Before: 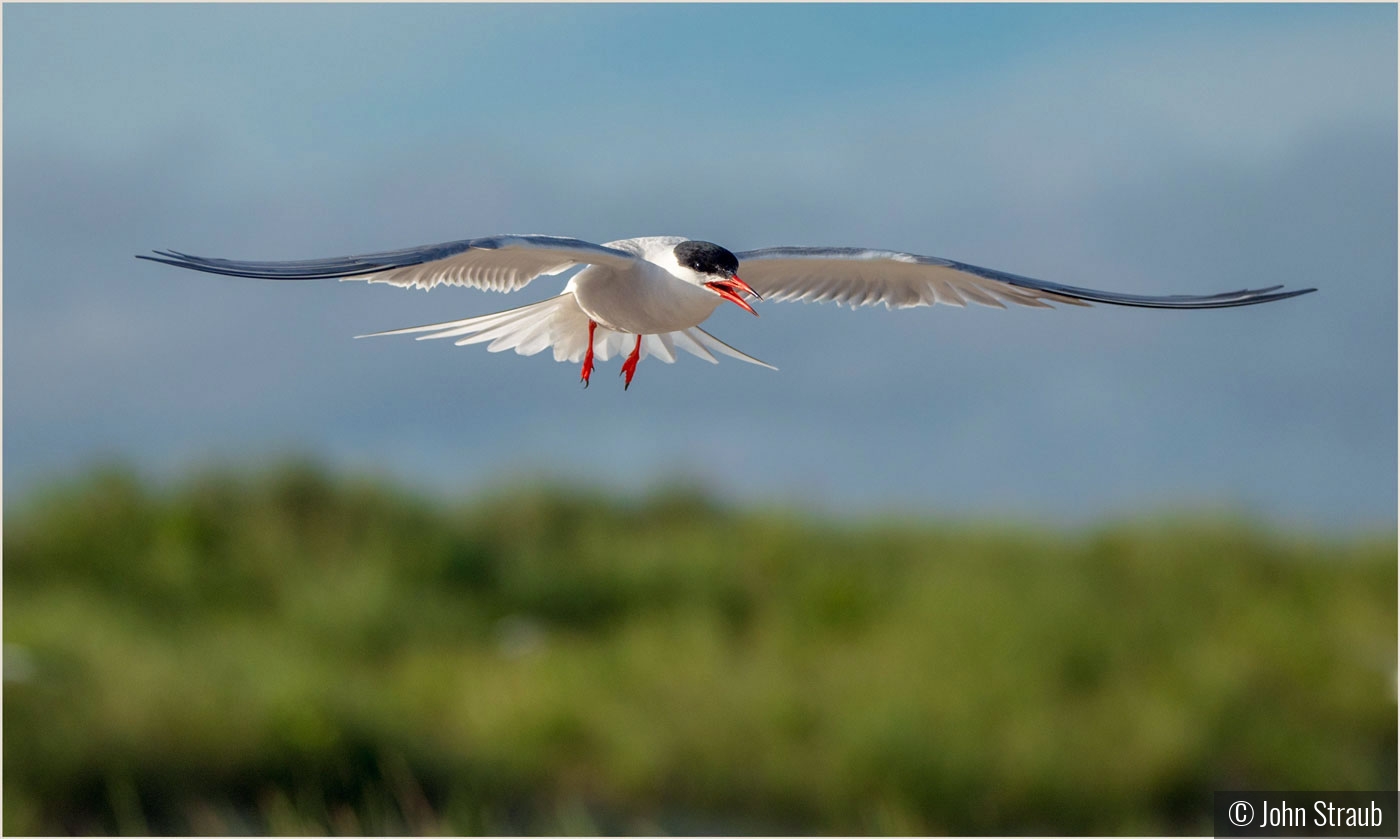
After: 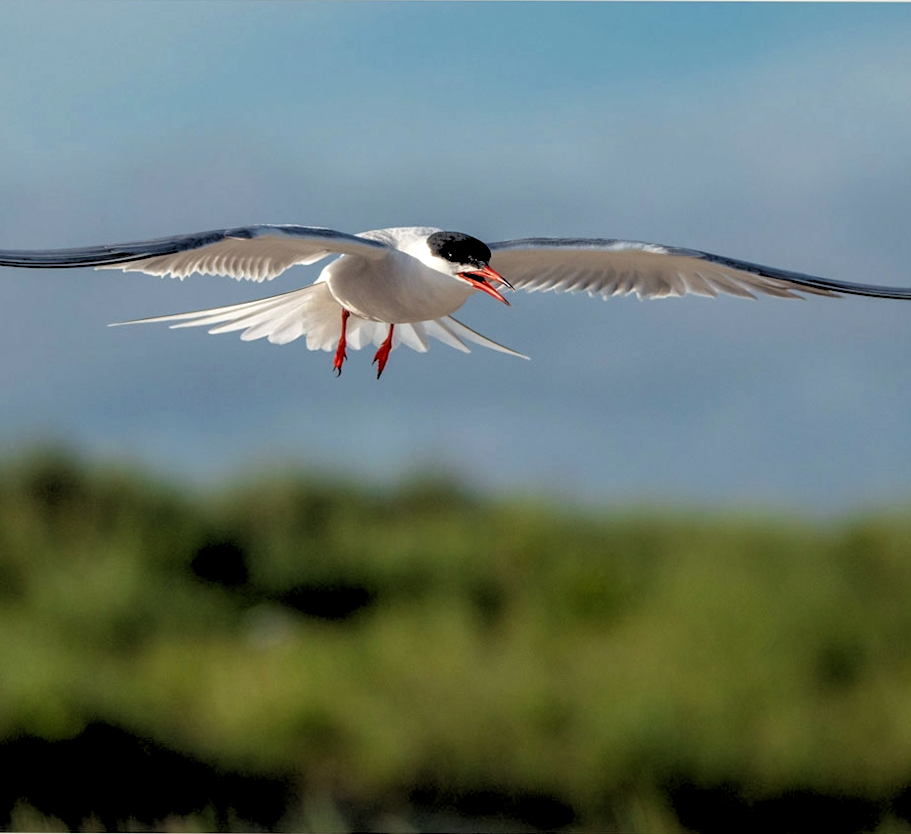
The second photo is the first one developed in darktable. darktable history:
rotate and perspective: rotation 0.226°, lens shift (vertical) -0.042, crop left 0.023, crop right 0.982, crop top 0.006, crop bottom 0.994
rgb levels: levels [[0.034, 0.472, 0.904], [0, 0.5, 1], [0, 0.5, 1]]
crop: left 16.899%, right 16.556%
